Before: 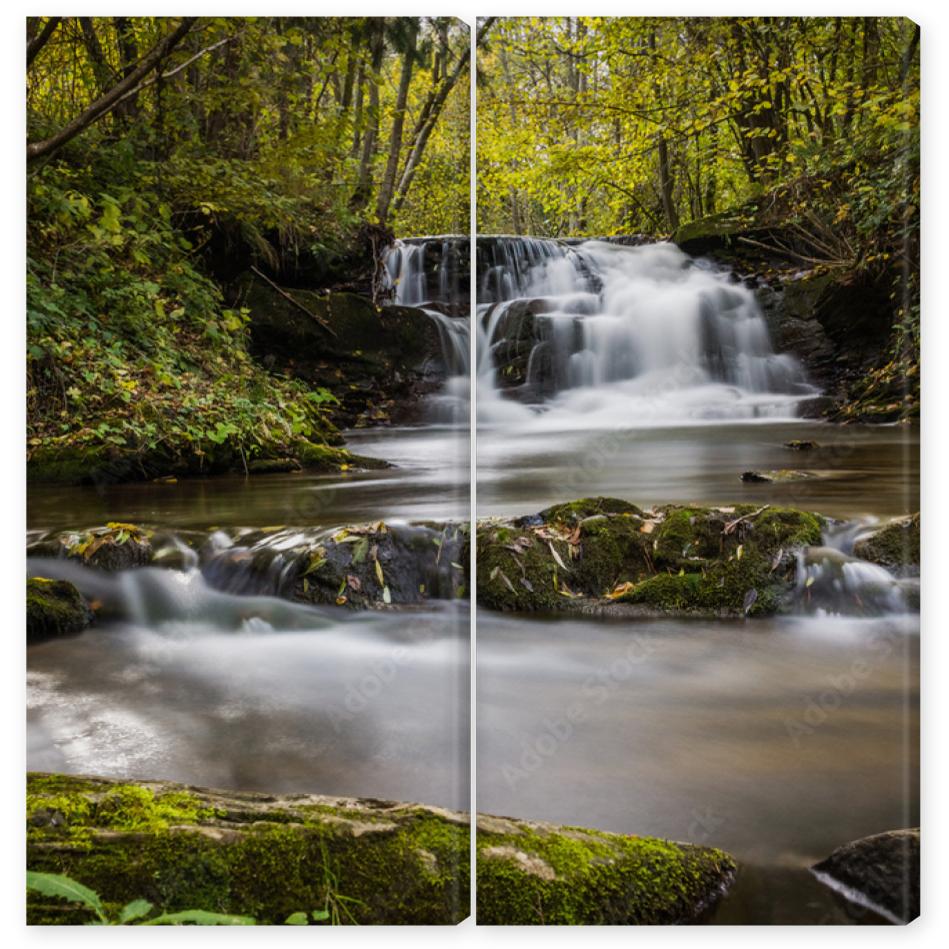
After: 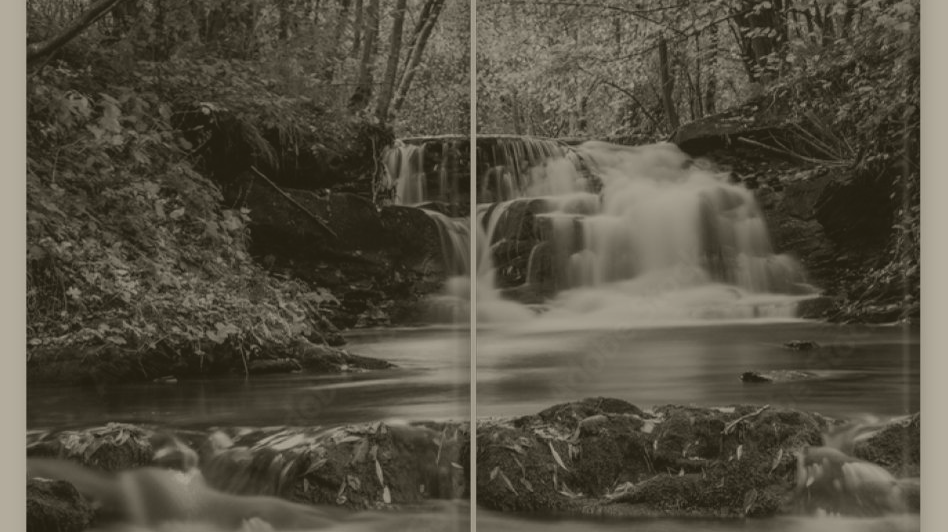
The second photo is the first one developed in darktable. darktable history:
crop and rotate: top 10.605%, bottom 33.274%
colorize: hue 41.44°, saturation 22%, source mix 60%, lightness 10.61%
